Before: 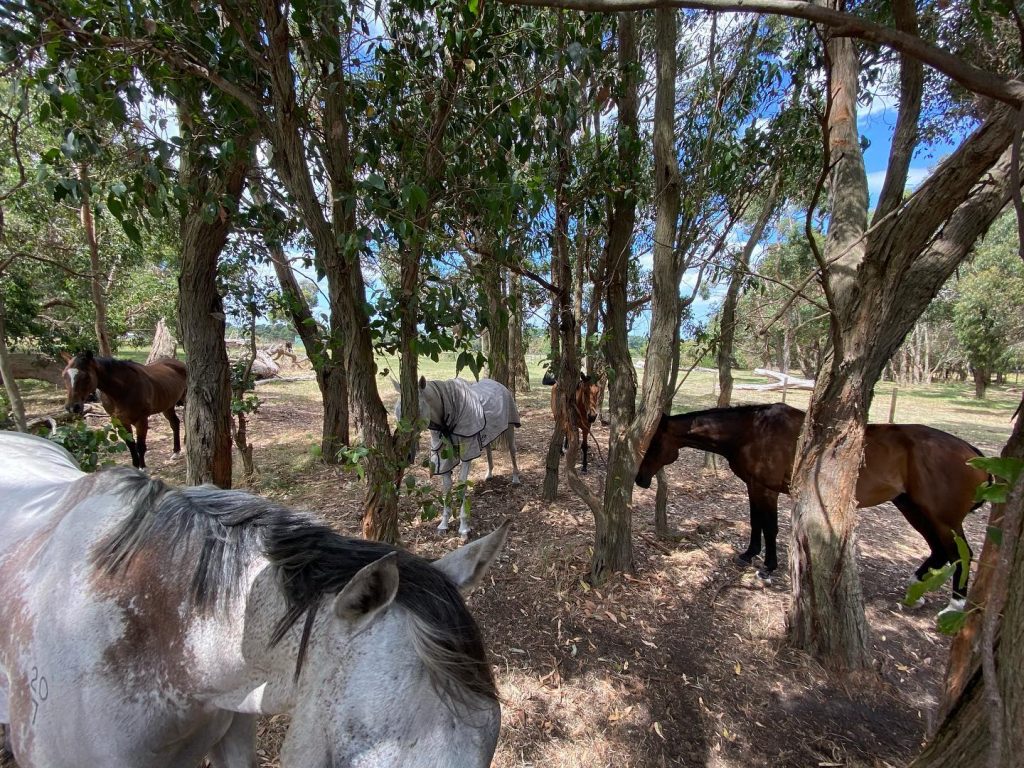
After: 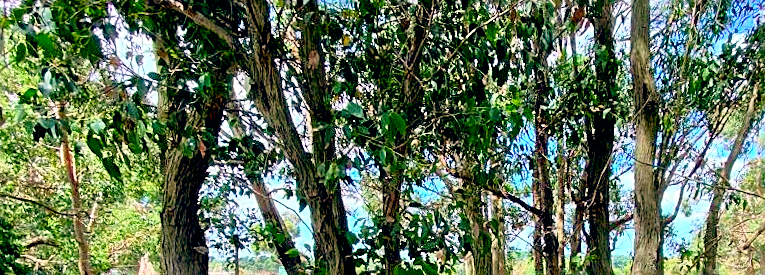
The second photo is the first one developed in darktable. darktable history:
crop: left 0.579%, top 7.627%, right 23.167%, bottom 54.275%
color balance: lift [0.975, 0.993, 1, 1.015], gamma [1.1, 1, 1, 0.945], gain [1, 1.04, 1, 0.95]
tone equalizer: -7 EV 0.15 EV, -6 EV 0.6 EV, -5 EV 1.15 EV, -4 EV 1.33 EV, -3 EV 1.15 EV, -2 EV 0.6 EV, -1 EV 0.15 EV, mask exposure compensation -0.5 EV
color balance rgb: perceptual saturation grading › global saturation 10%, global vibrance 20%
tone curve: curves: ch0 [(0, 0) (0.139, 0.067) (0.319, 0.269) (0.498, 0.505) (0.725, 0.824) (0.864, 0.945) (0.985, 1)]; ch1 [(0, 0) (0.291, 0.197) (0.456, 0.426) (0.495, 0.488) (0.557, 0.578) (0.599, 0.644) (0.702, 0.786) (1, 1)]; ch2 [(0, 0) (0.125, 0.089) (0.353, 0.329) (0.447, 0.43) (0.557, 0.566) (0.63, 0.667) (1, 1)], color space Lab, independent channels, preserve colors none
sharpen: on, module defaults
rotate and perspective: rotation -2°, crop left 0.022, crop right 0.978, crop top 0.049, crop bottom 0.951
